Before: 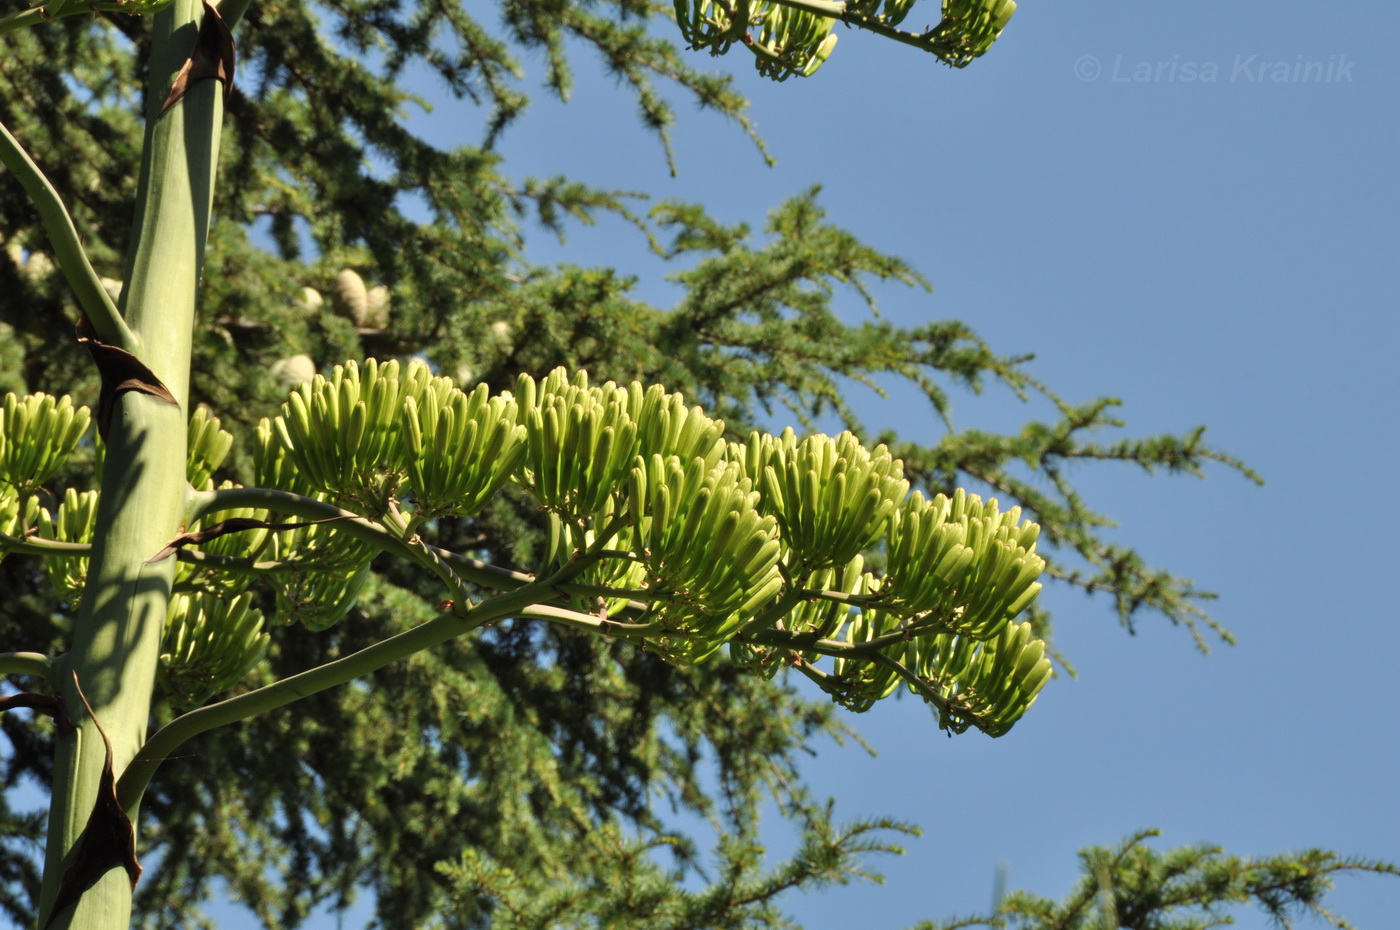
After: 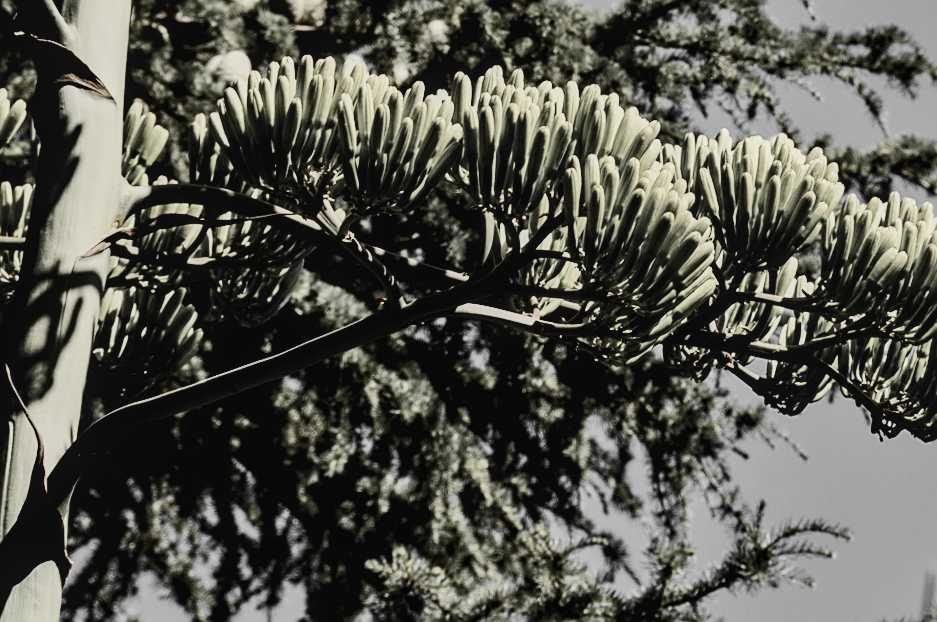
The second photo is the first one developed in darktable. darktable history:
sharpen: on, module defaults
crop and rotate: angle -0.672°, left 3.847%, top 31.87%, right 27.991%
exposure: black level correction 0.028, exposure -0.08 EV, compensate highlight preservation false
color zones: curves: ch1 [(0, 0.831) (0.08, 0.771) (0.157, 0.268) (0.241, 0.207) (0.562, -0.005) (0.714, -0.013) (0.876, 0.01) (1, 0.831)], mix 24.19%
local contrast: detail 110%
contrast brightness saturation: contrast 0.411, brightness 0.053, saturation 0.253
filmic rgb: black relative exposure -7.65 EV, white relative exposure 4.56 EV, threshold 2.97 EV, hardness 3.61, contrast 1.06, enable highlight reconstruction true
